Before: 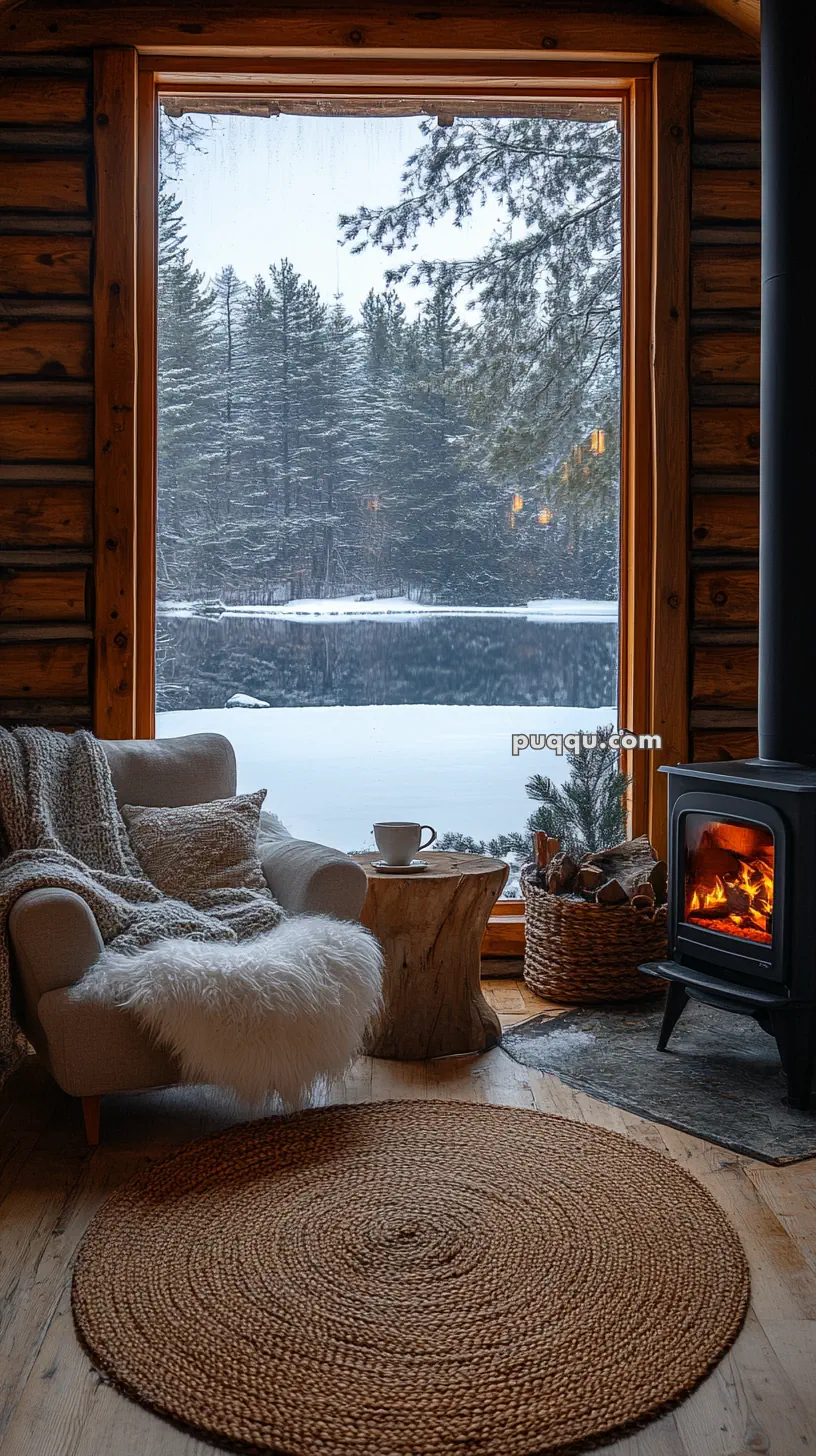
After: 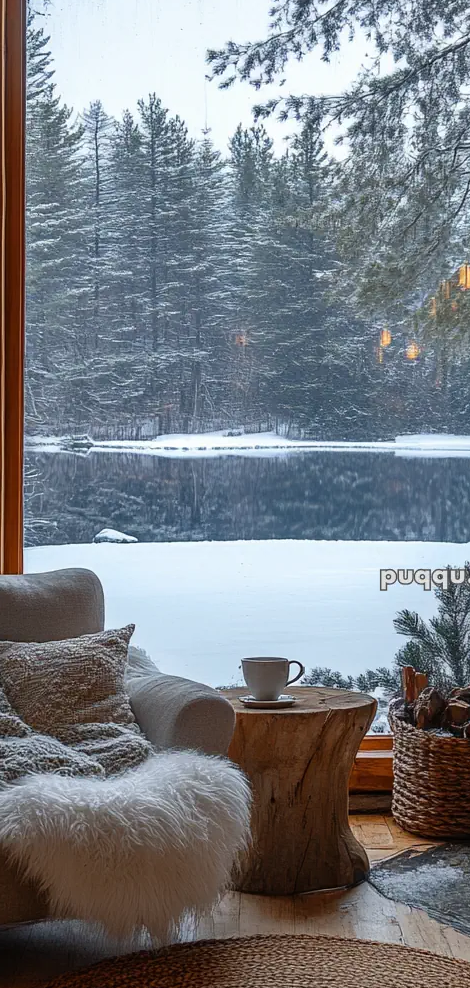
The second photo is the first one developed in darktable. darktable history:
crop: left 16.202%, top 11.37%, right 26.089%, bottom 20.708%
